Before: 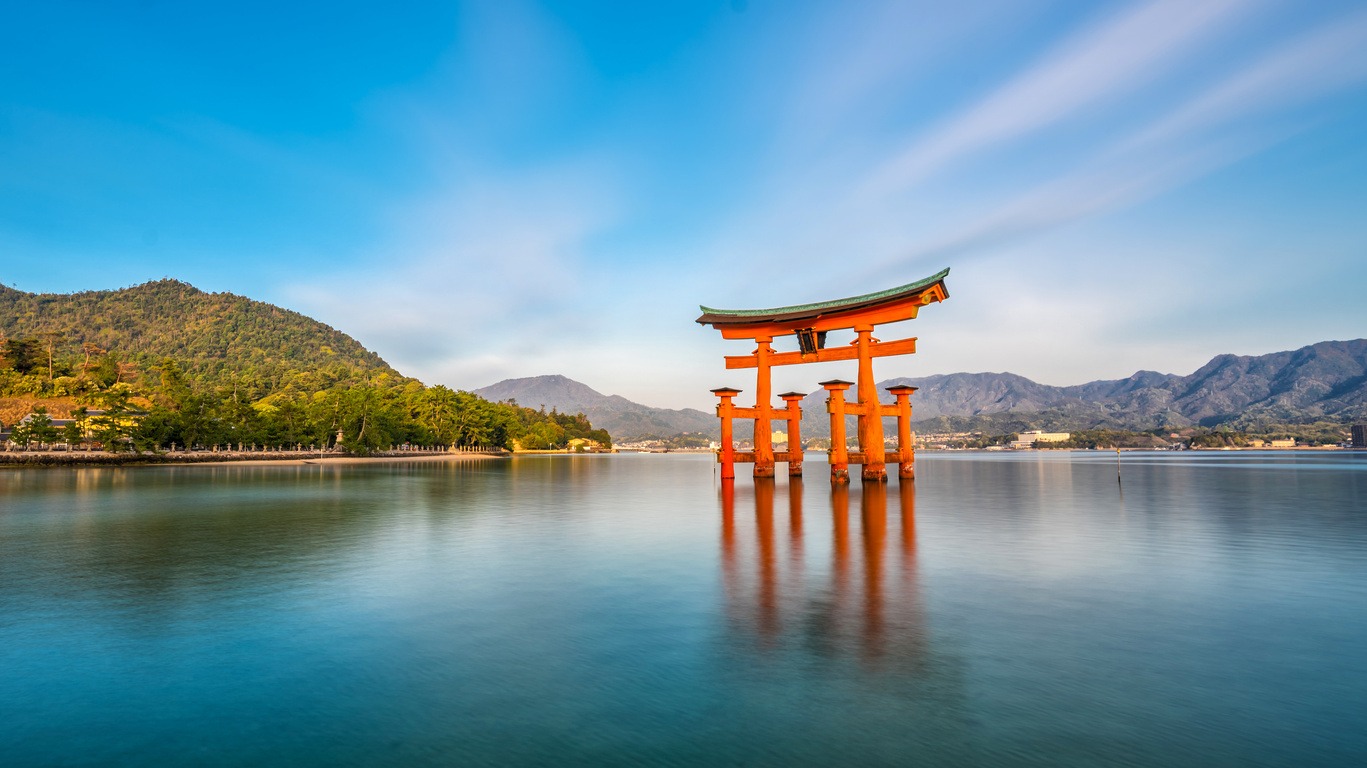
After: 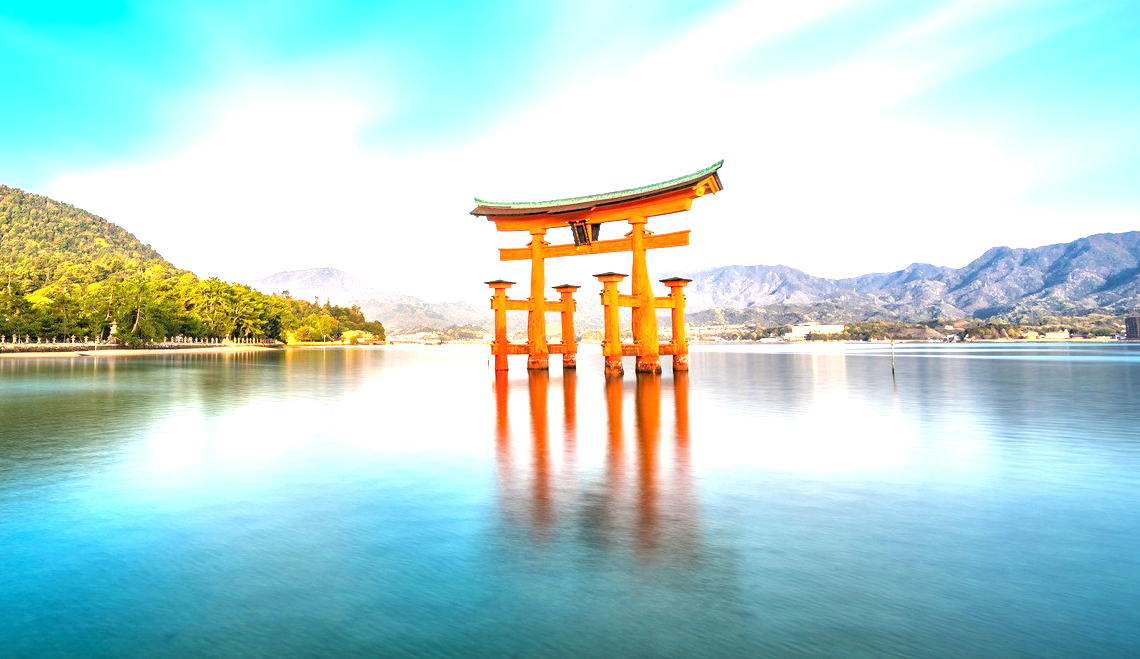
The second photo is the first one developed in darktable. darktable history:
exposure: black level correction 0, exposure 1.1 EV, compensate highlight preservation false
crop: left 16.538%, top 14.075%
tone equalizer: -8 EV -0.427 EV, -7 EV -0.366 EV, -6 EV -0.363 EV, -5 EV -0.229 EV, -3 EV 0.242 EV, -2 EV 0.347 EV, -1 EV 0.408 EV, +0 EV 0.398 EV, mask exposure compensation -0.497 EV
